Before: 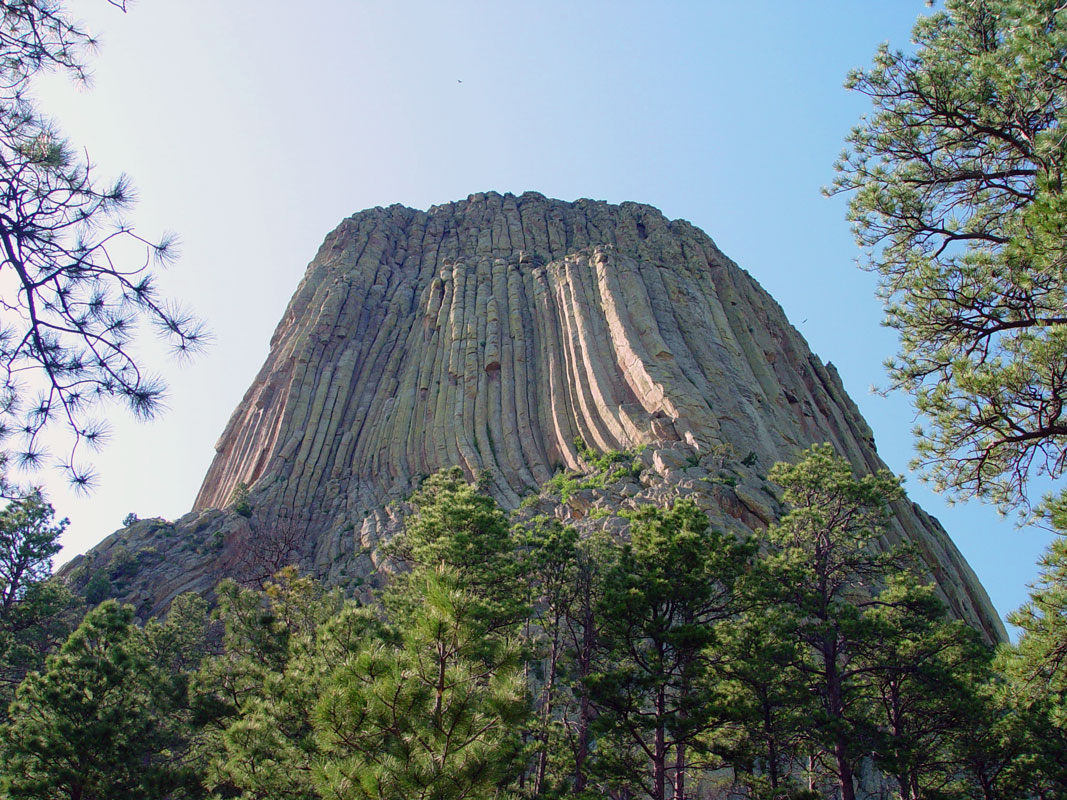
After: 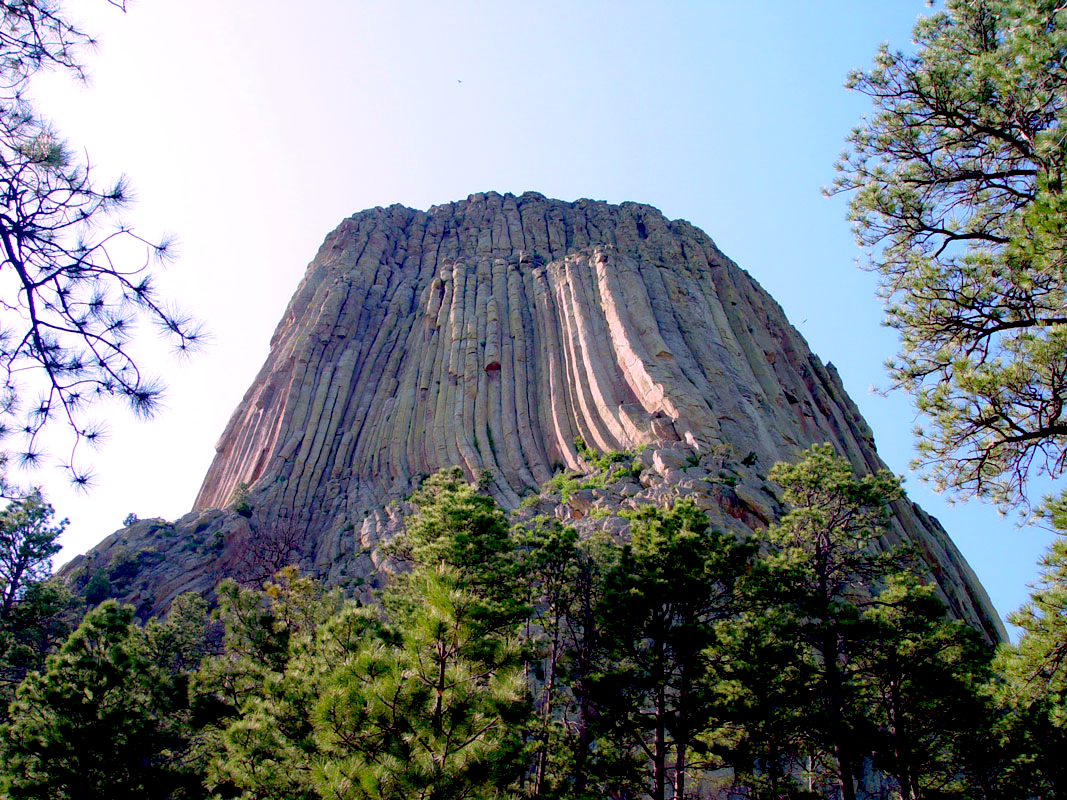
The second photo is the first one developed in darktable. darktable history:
exposure: black level correction 0.031, exposure 0.304 EV, compensate highlight preservation false
white balance: red 1.05, blue 1.072
contrast equalizer: octaves 7, y [[0.502, 0.505, 0.512, 0.529, 0.564, 0.588], [0.5 ×6], [0.502, 0.505, 0.512, 0.529, 0.564, 0.588], [0, 0.001, 0.001, 0.004, 0.008, 0.011], [0, 0.001, 0.001, 0.004, 0.008, 0.011]], mix -1
